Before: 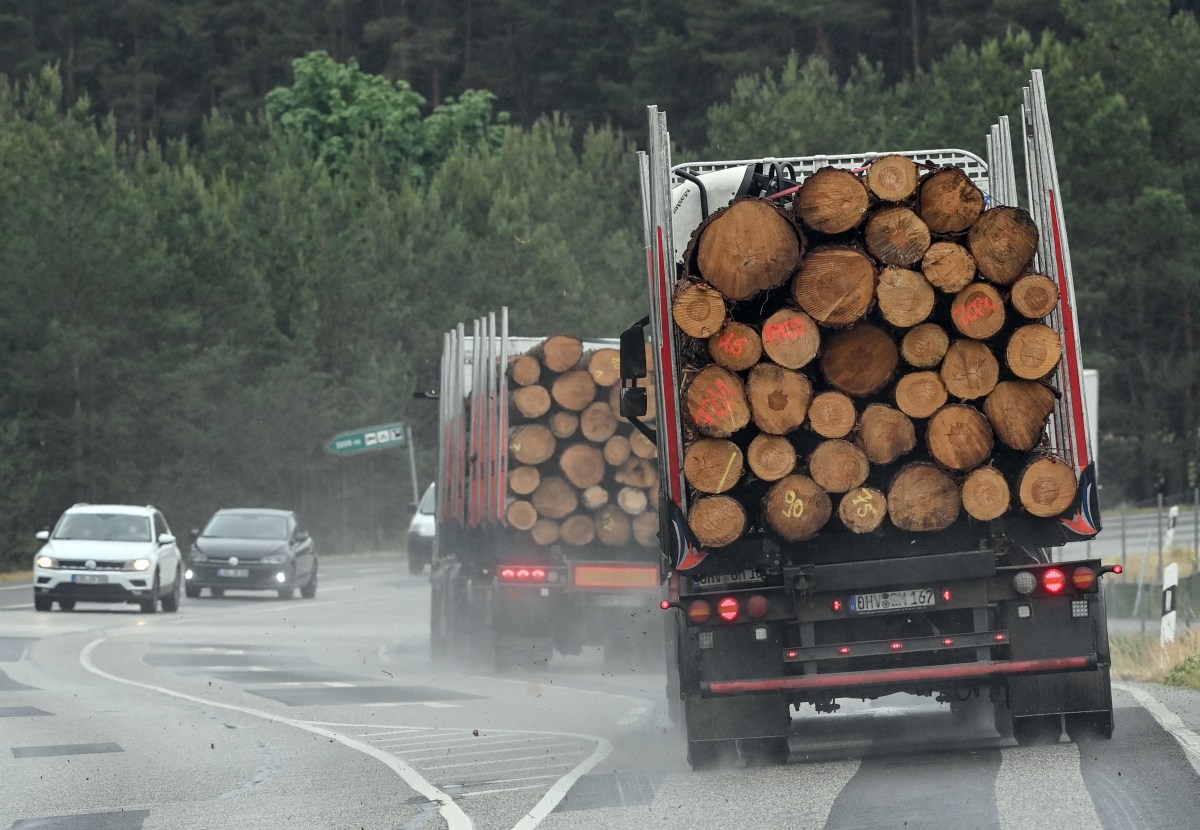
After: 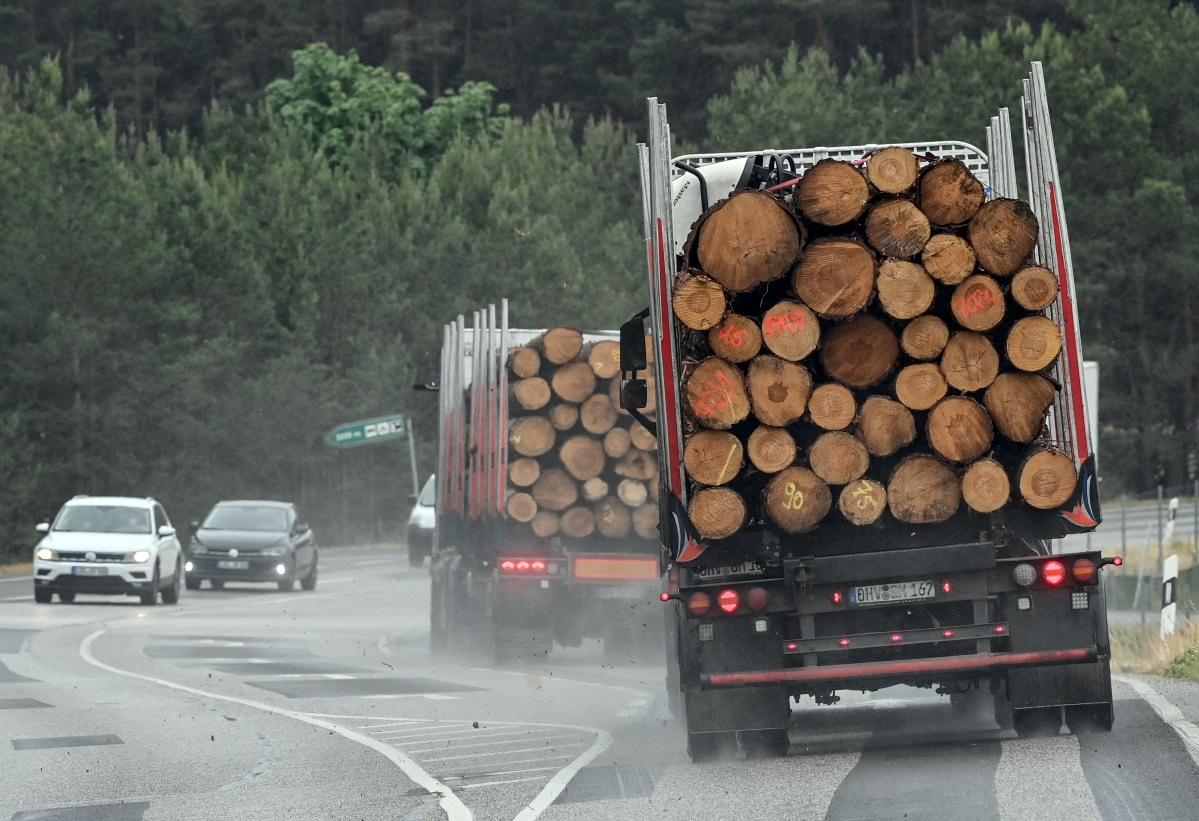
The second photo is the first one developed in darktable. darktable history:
crop: top 1.049%, right 0.001%
local contrast: mode bilateral grid, contrast 20, coarseness 50, detail 120%, midtone range 0.2
